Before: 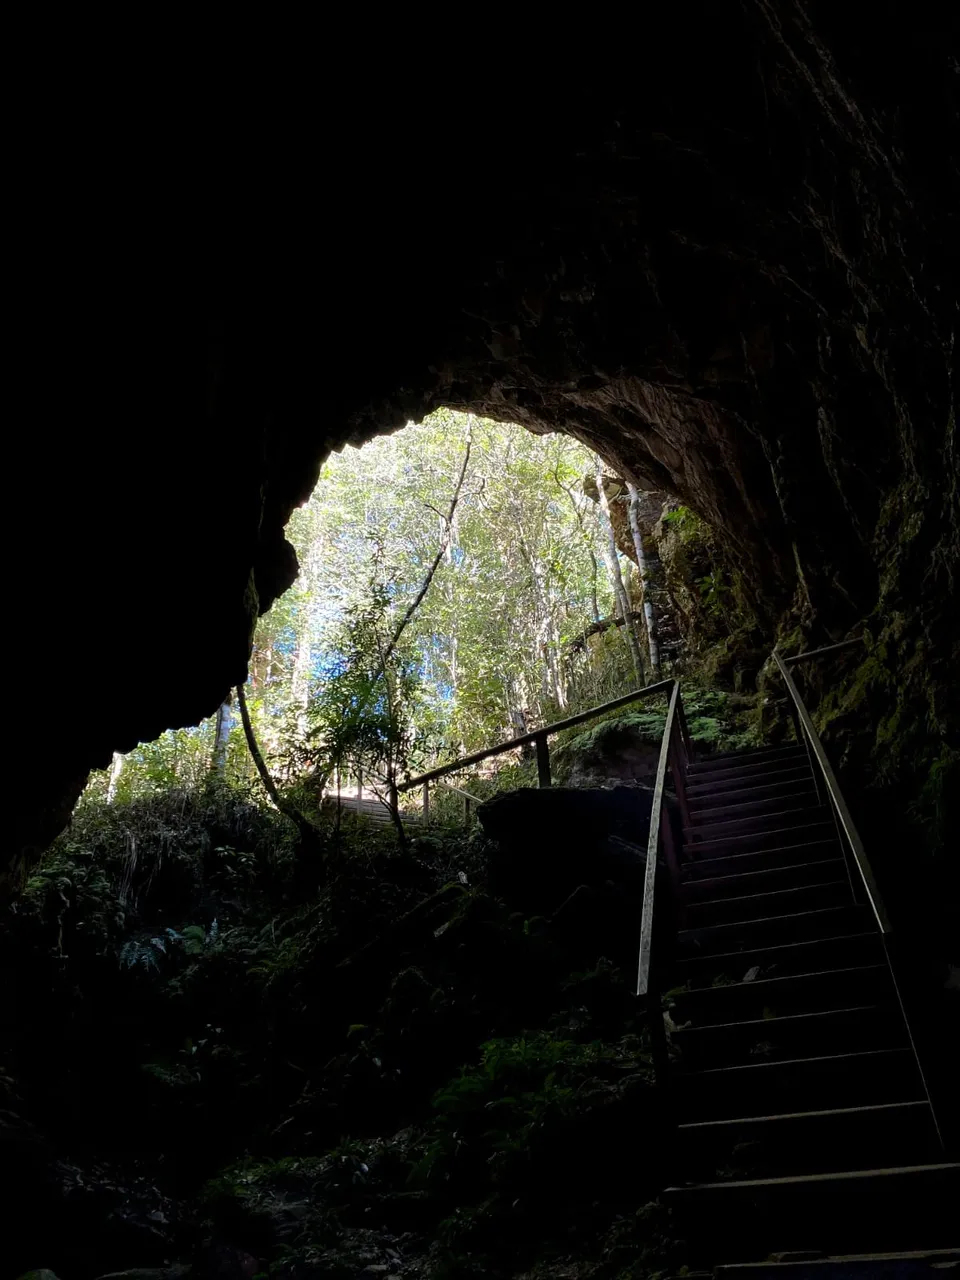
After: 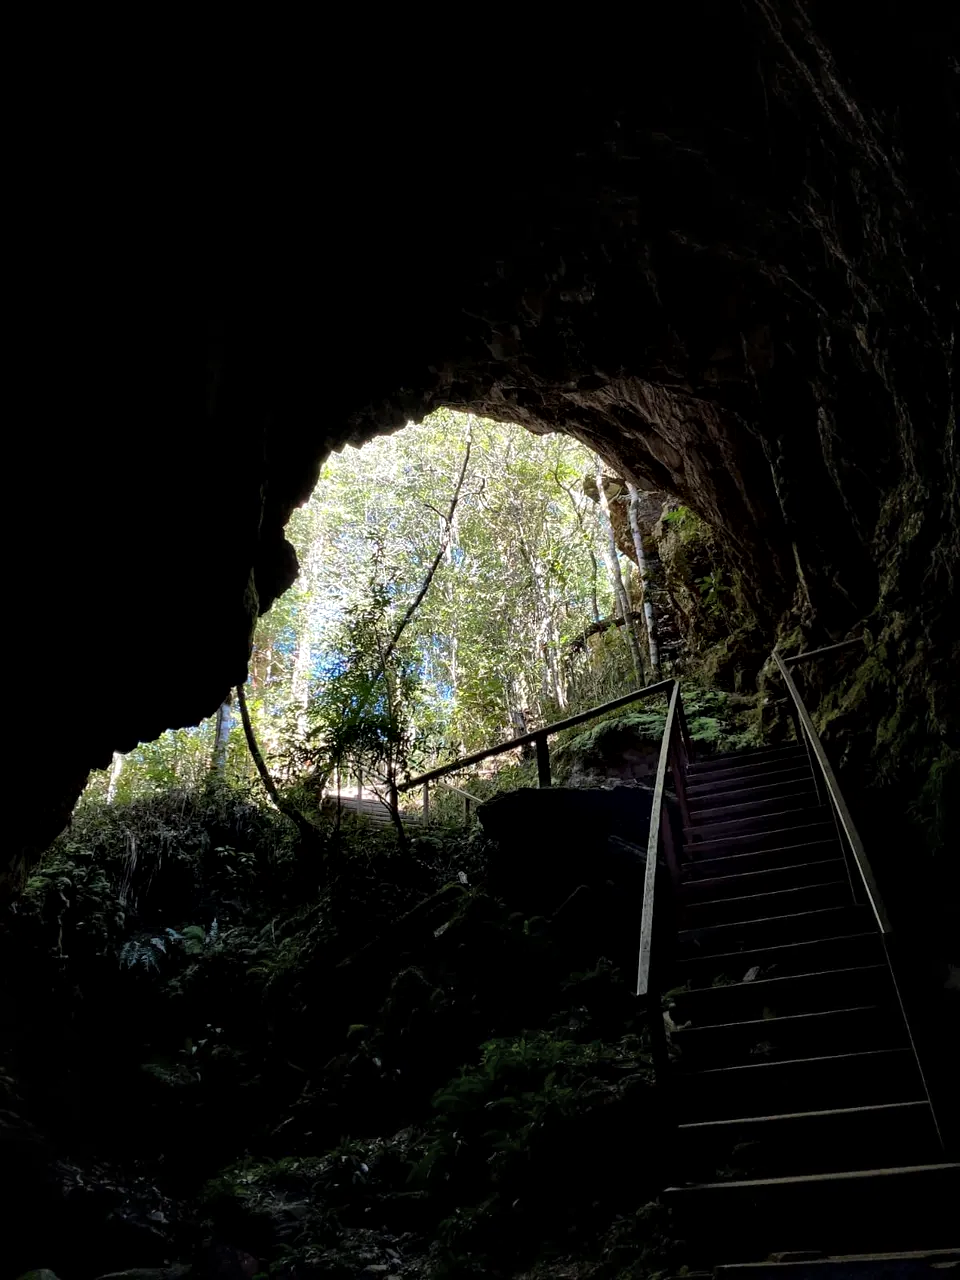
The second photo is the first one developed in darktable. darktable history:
local contrast: mode bilateral grid, contrast 50, coarseness 49, detail 150%, midtone range 0.2
